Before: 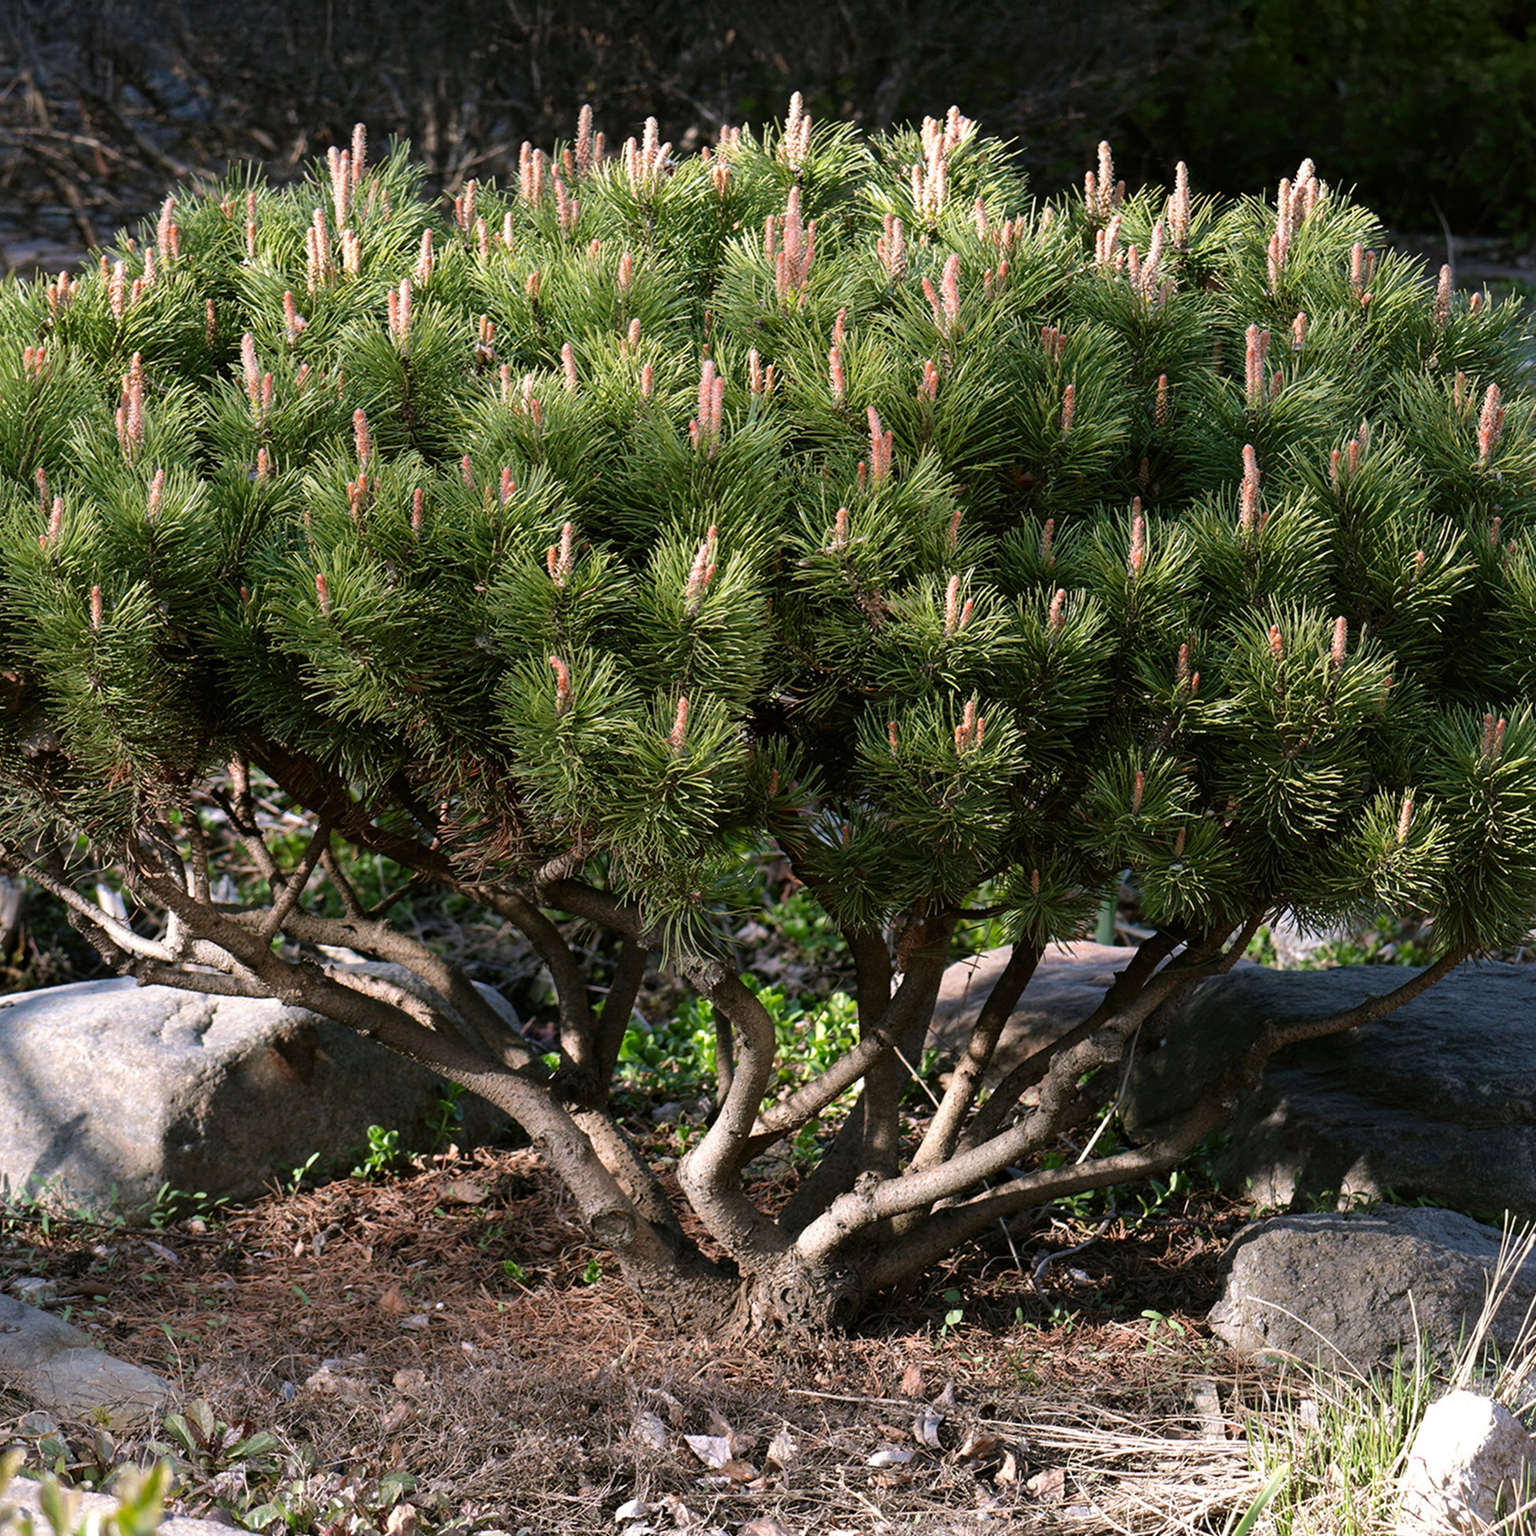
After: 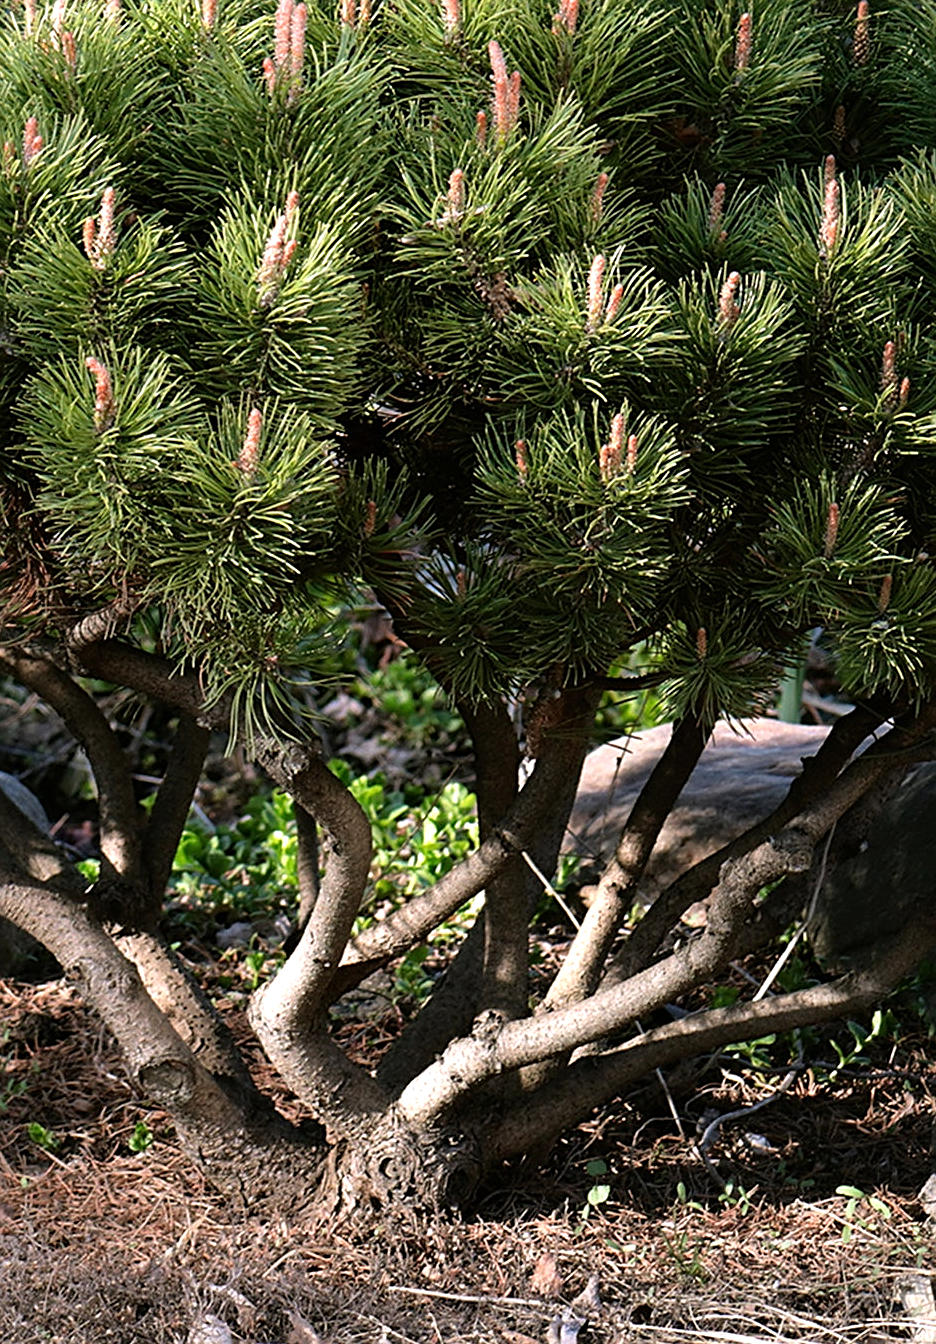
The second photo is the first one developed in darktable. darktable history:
crop: left 31.374%, top 24.397%, right 20.442%, bottom 6.289%
tone equalizer: -8 EV -0.431 EV, -7 EV -0.399 EV, -6 EV -0.346 EV, -5 EV -0.214 EV, -3 EV 0.234 EV, -2 EV 0.32 EV, -1 EV 0.381 EV, +0 EV 0.416 EV
sharpen: on, module defaults
